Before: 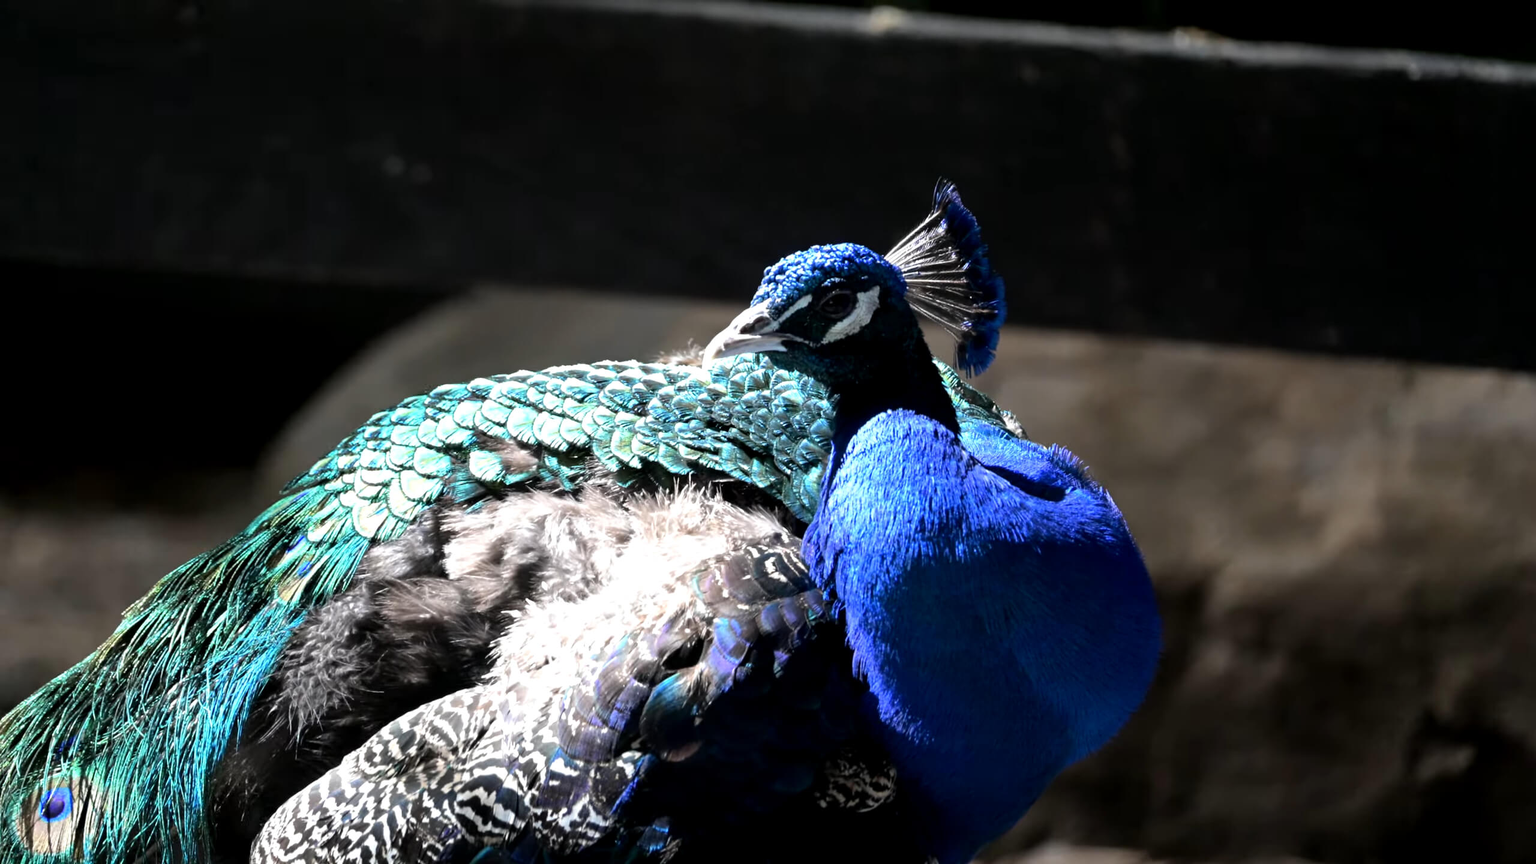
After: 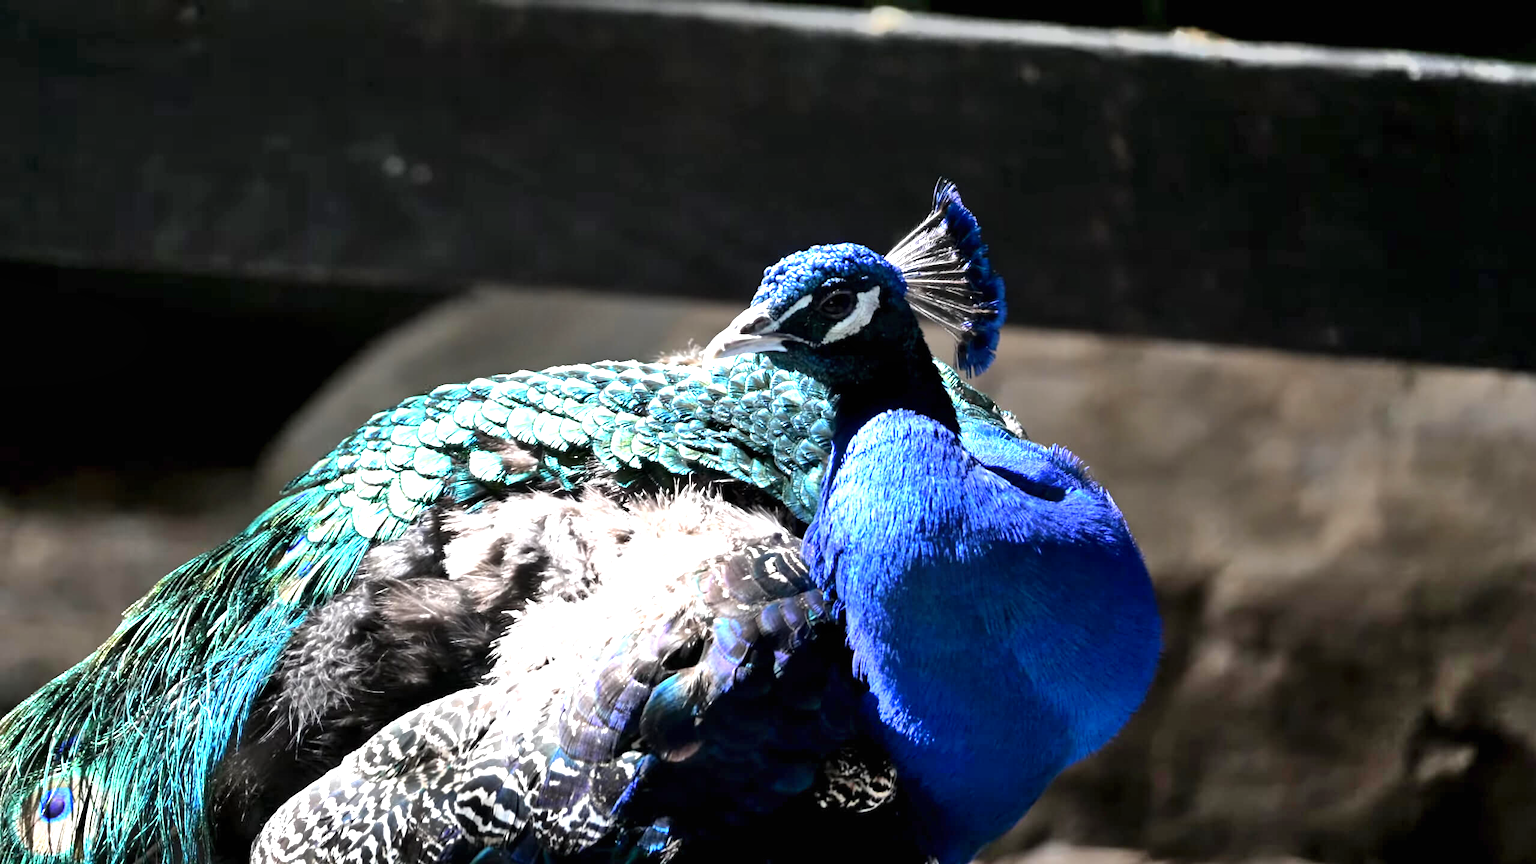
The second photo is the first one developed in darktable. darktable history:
shadows and highlights: soften with gaussian
exposure: black level correction 0, exposure 0.7 EV, compensate exposure bias true, compensate highlight preservation false
